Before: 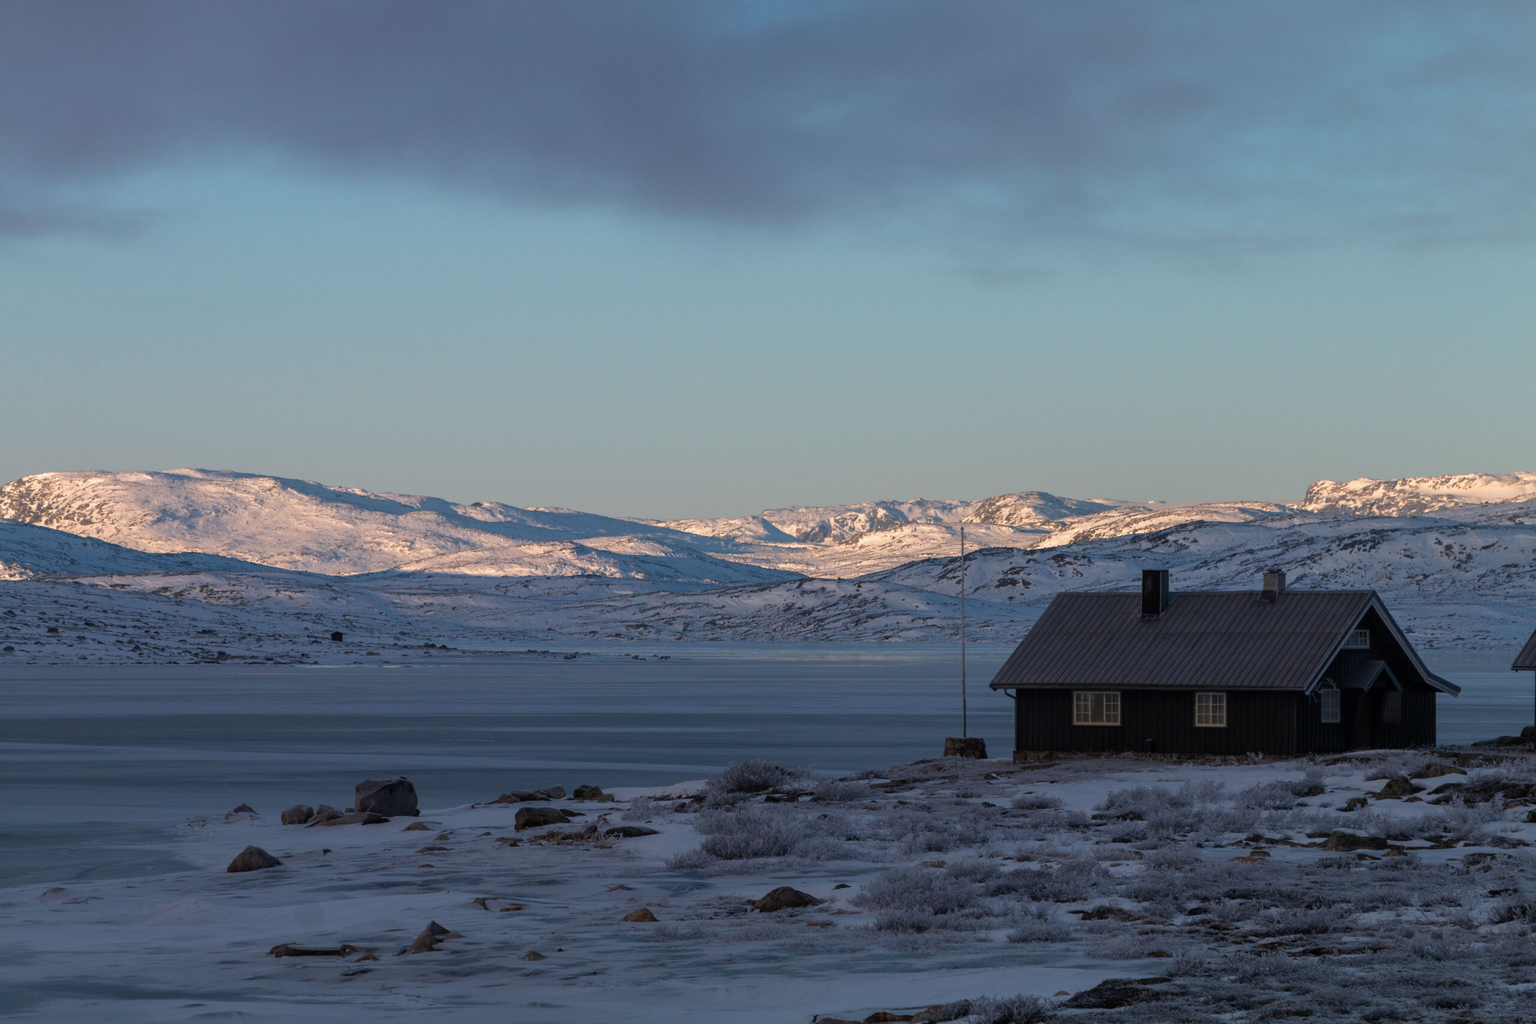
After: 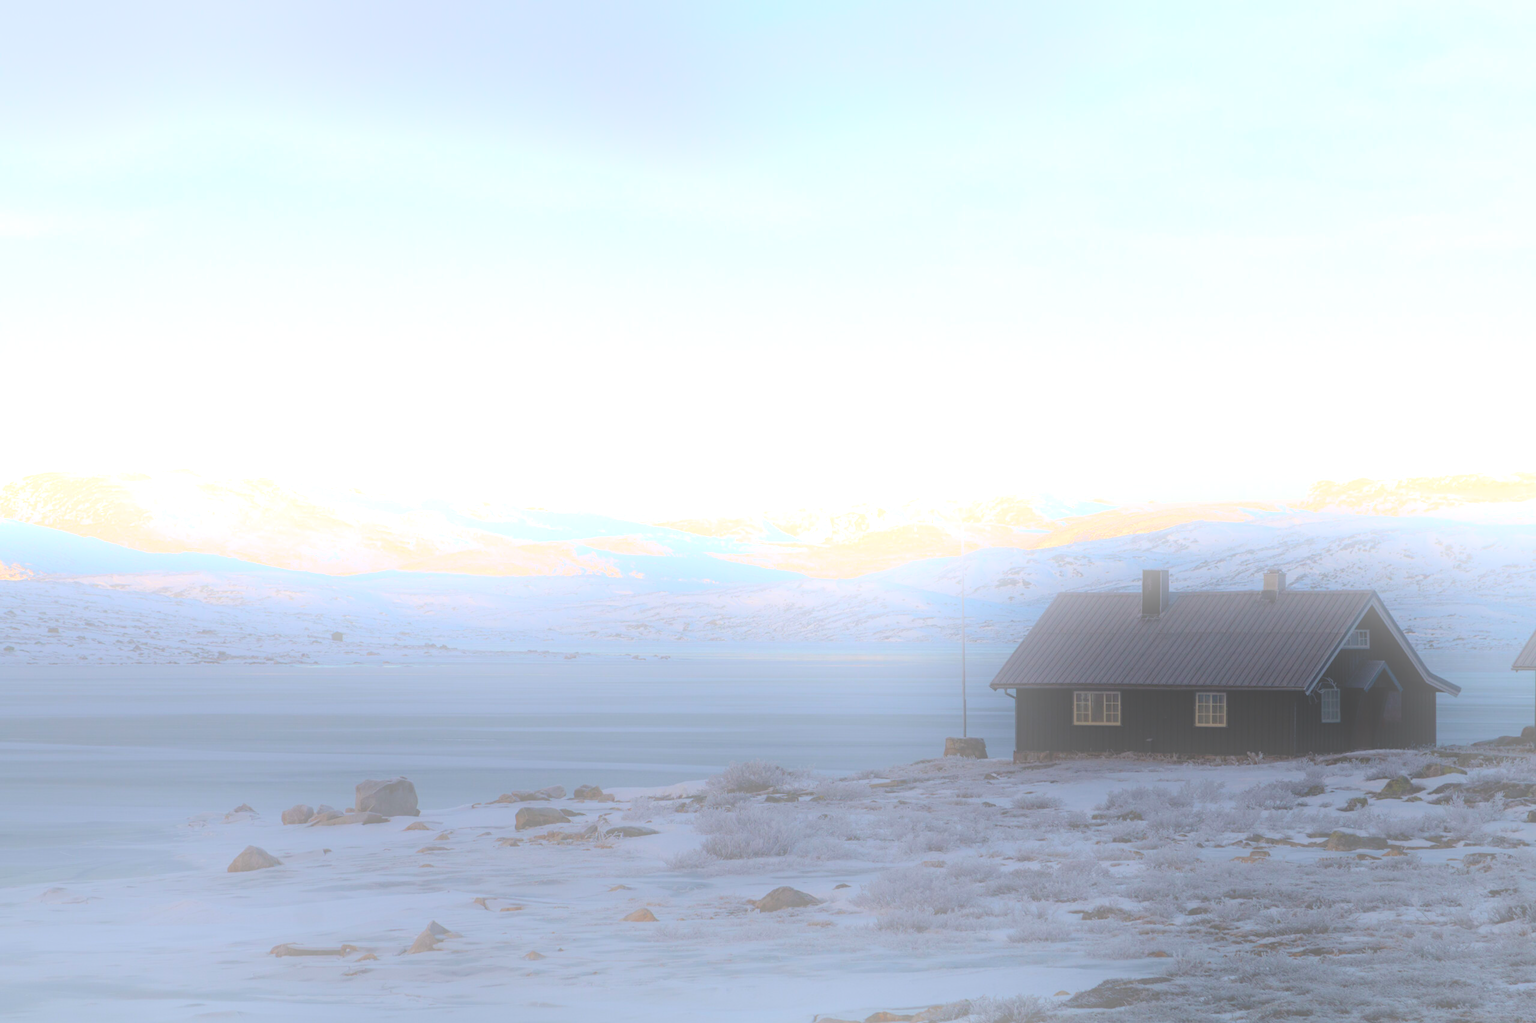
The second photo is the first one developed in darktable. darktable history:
local contrast: mode bilateral grid, contrast 100, coarseness 100, detail 94%, midtone range 0.2
bloom: size 25%, threshold 5%, strength 90%
